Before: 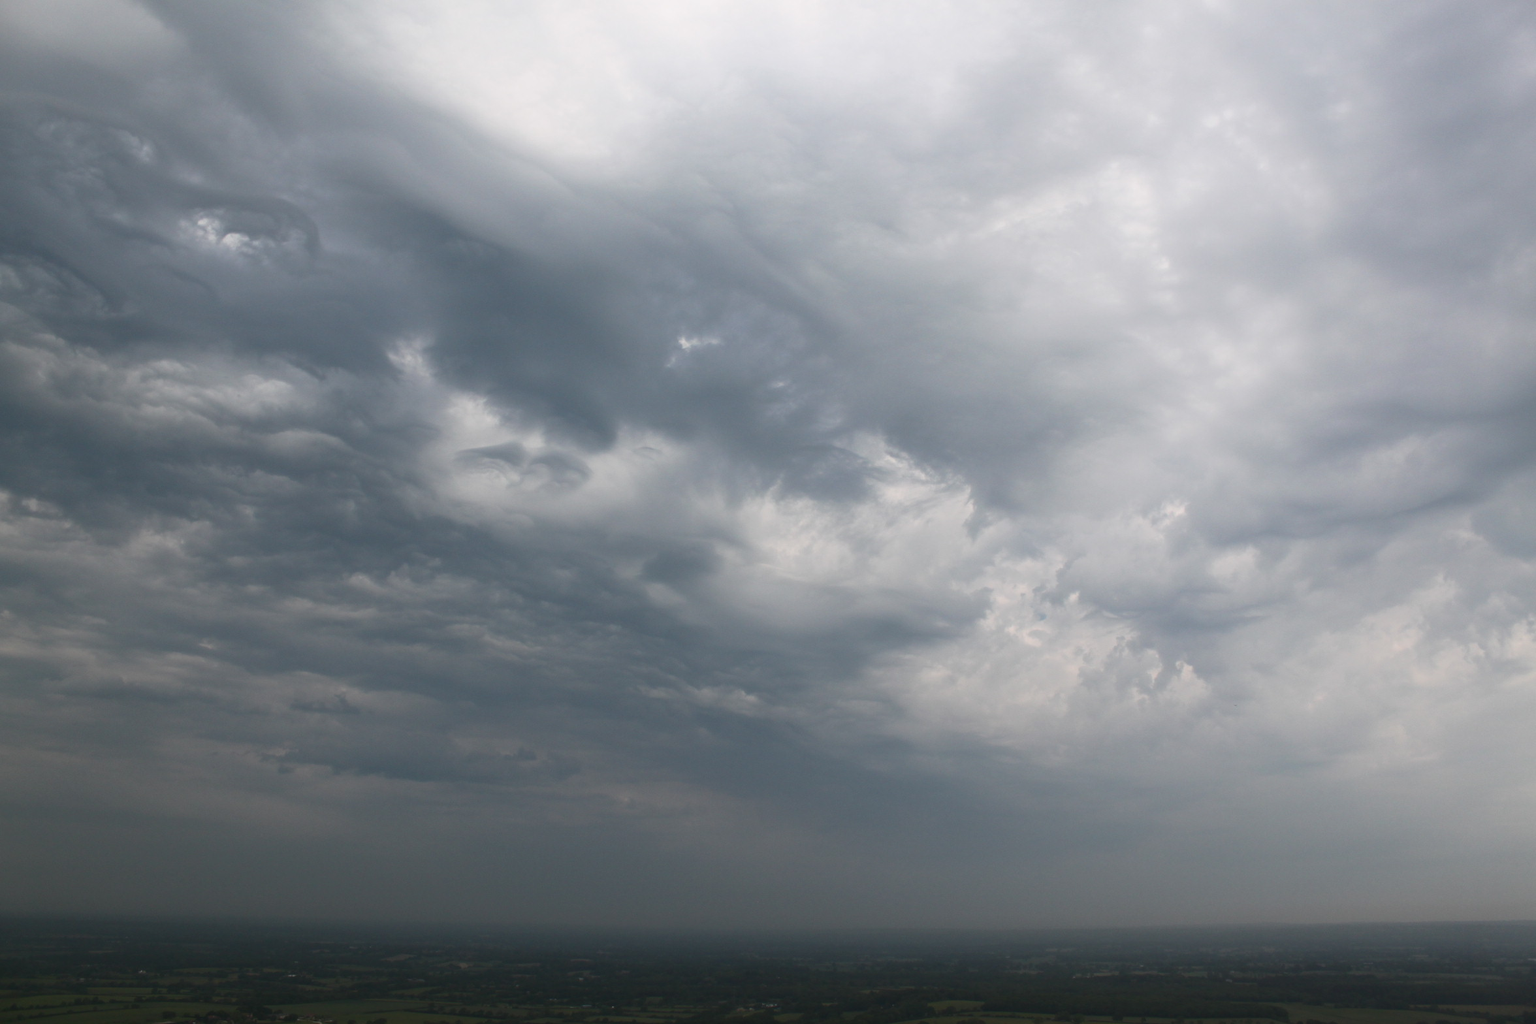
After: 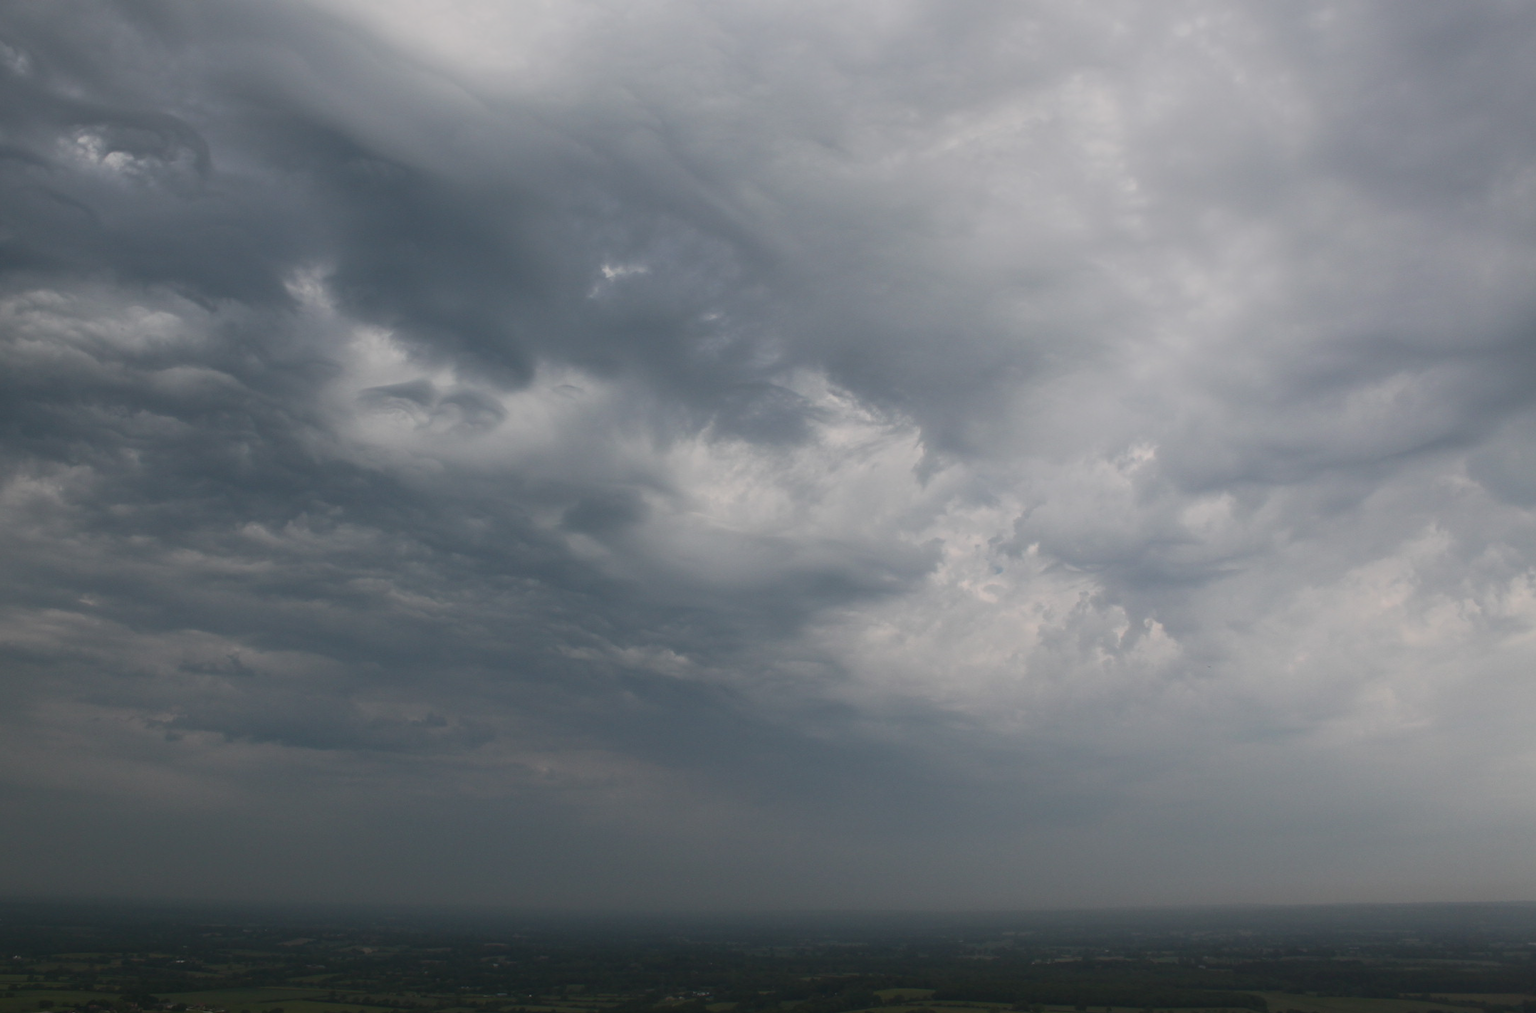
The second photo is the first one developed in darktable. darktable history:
crop and rotate: left 8.262%, top 9.226%
graduated density: rotation -0.352°, offset 57.64
